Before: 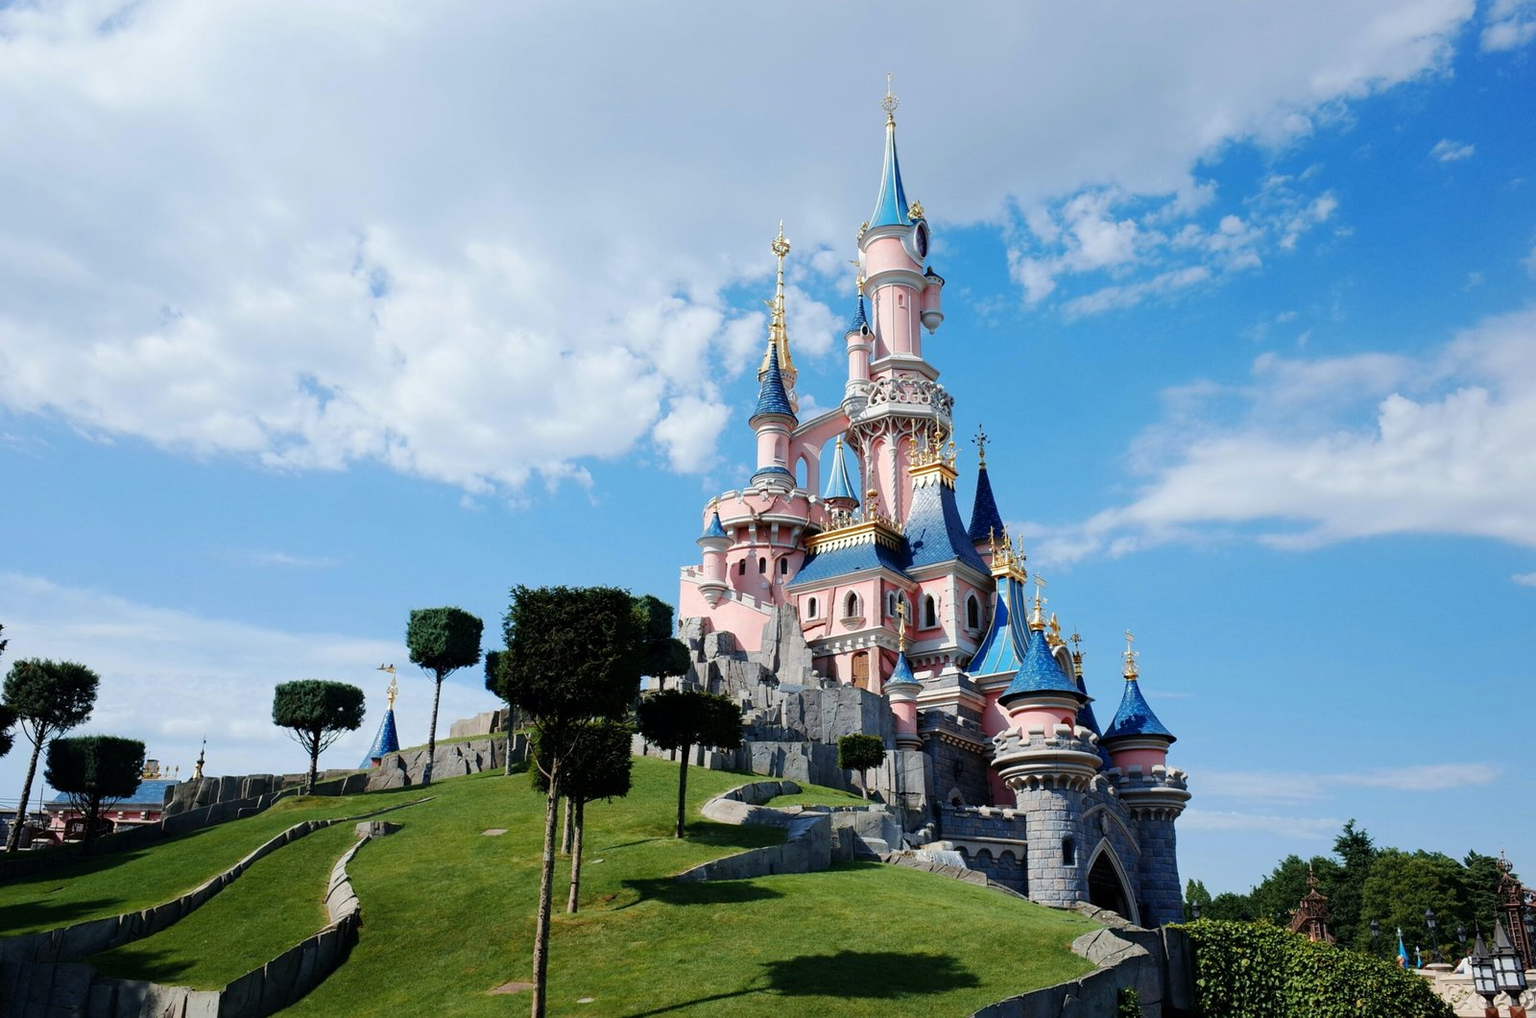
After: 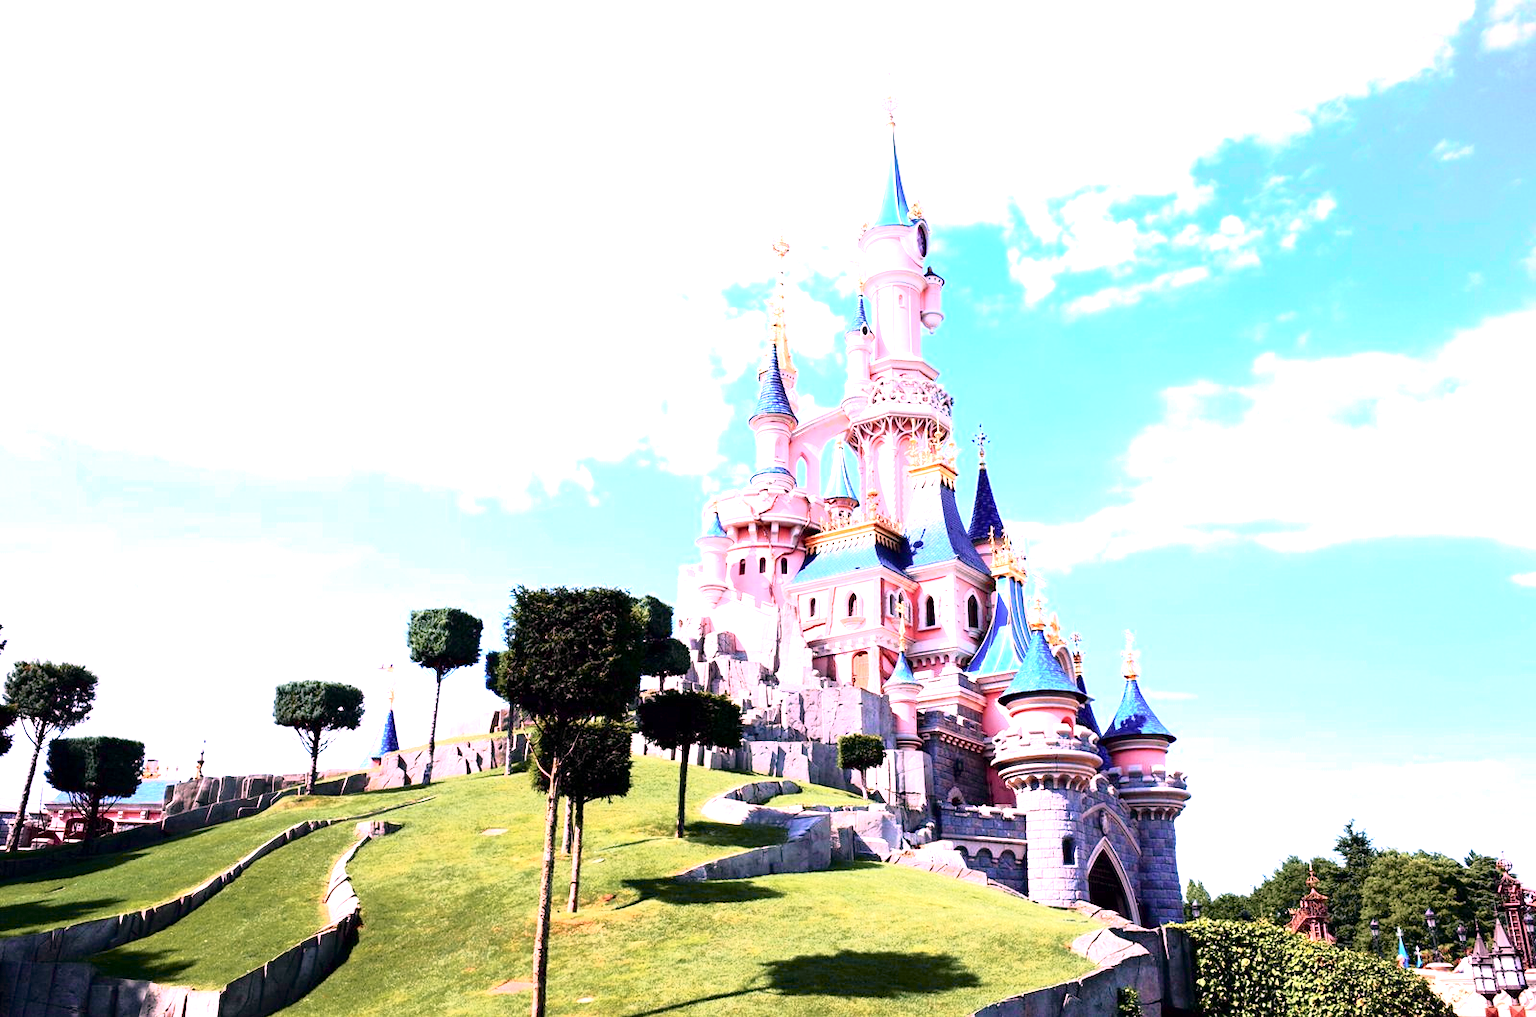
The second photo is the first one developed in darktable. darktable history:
white balance: red 1.188, blue 1.11
exposure: black level correction 0.001, exposure 1.822 EV, compensate exposure bias true, compensate highlight preservation false
tone curve: curves: ch0 [(0, 0) (0.105, 0.068) (0.195, 0.162) (0.283, 0.283) (0.384, 0.404) (0.485, 0.531) (0.638, 0.681) (0.795, 0.879) (1, 0.977)]; ch1 [(0, 0) (0.161, 0.092) (0.35, 0.33) (0.379, 0.401) (0.456, 0.469) (0.498, 0.506) (0.521, 0.549) (0.58, 0.624) (0.635, 0.671) (1, 1)]; ch2 [(0, 0) (0.371, 0.362) (0.437, 0.437) (0.483, 0.484) (0.53, 0.515) (0.56, 0.58) (0.622, 0.606) (1, 1)], color space Lab, independent channels, preserve colors none
color correction: highlights b* 3
